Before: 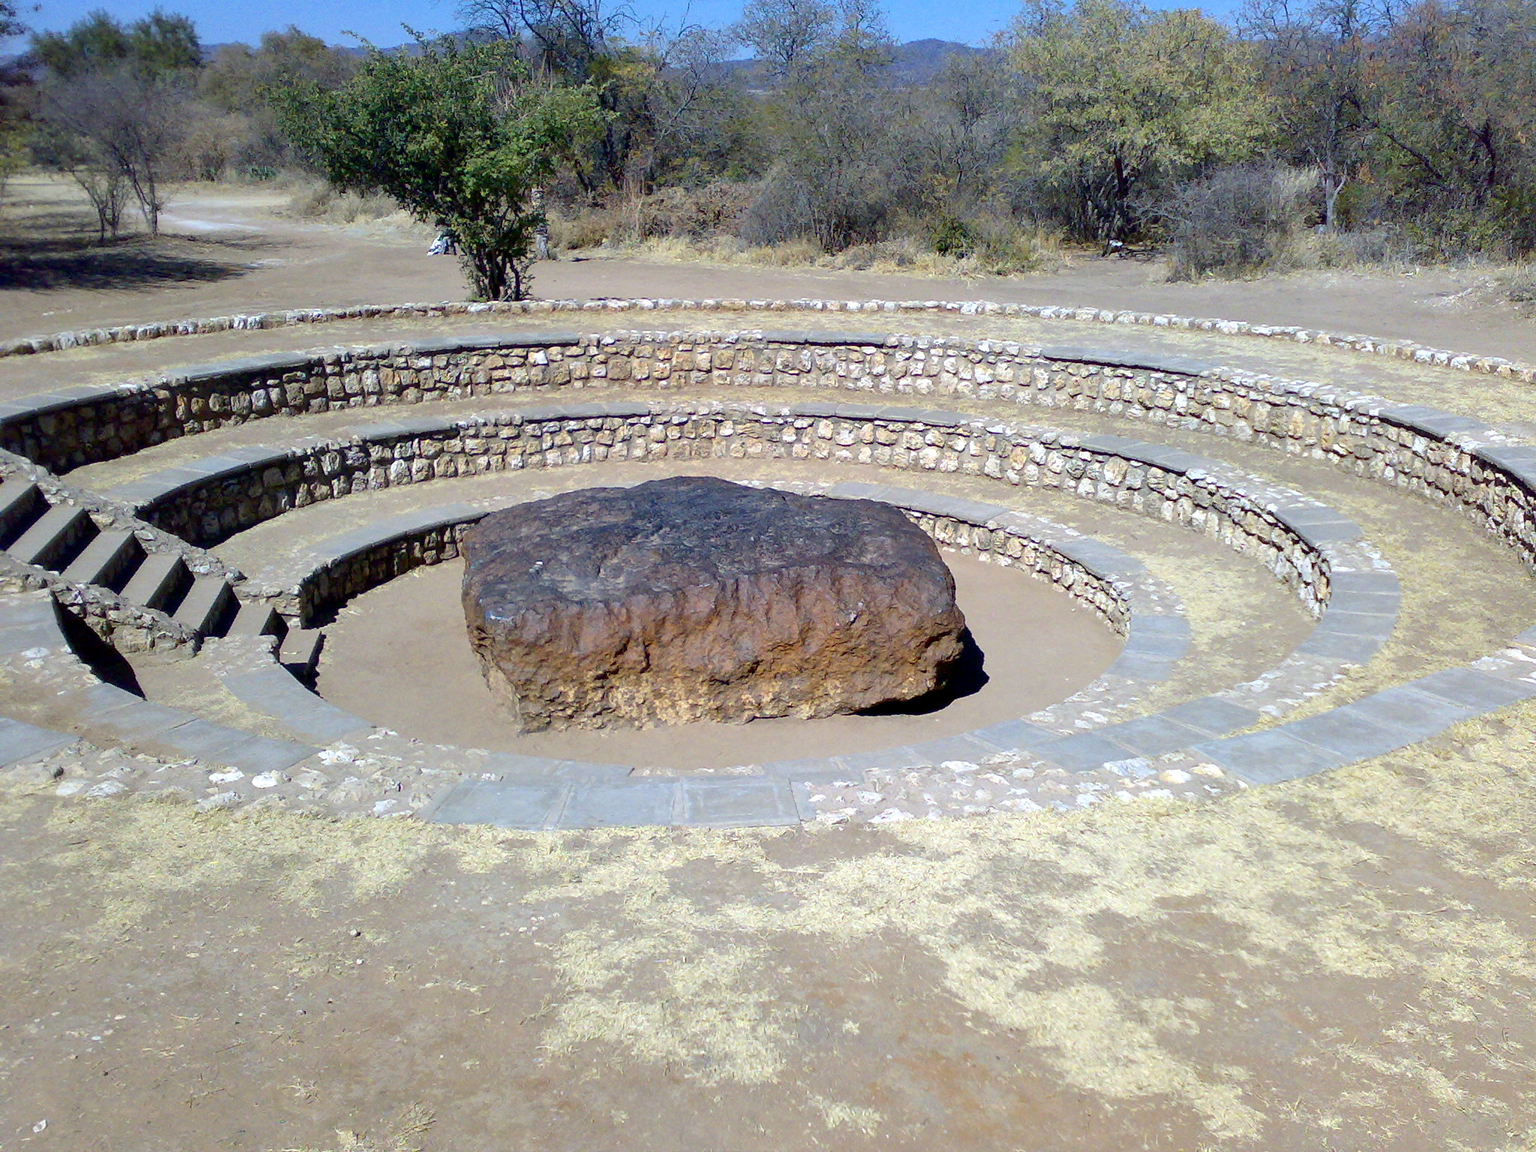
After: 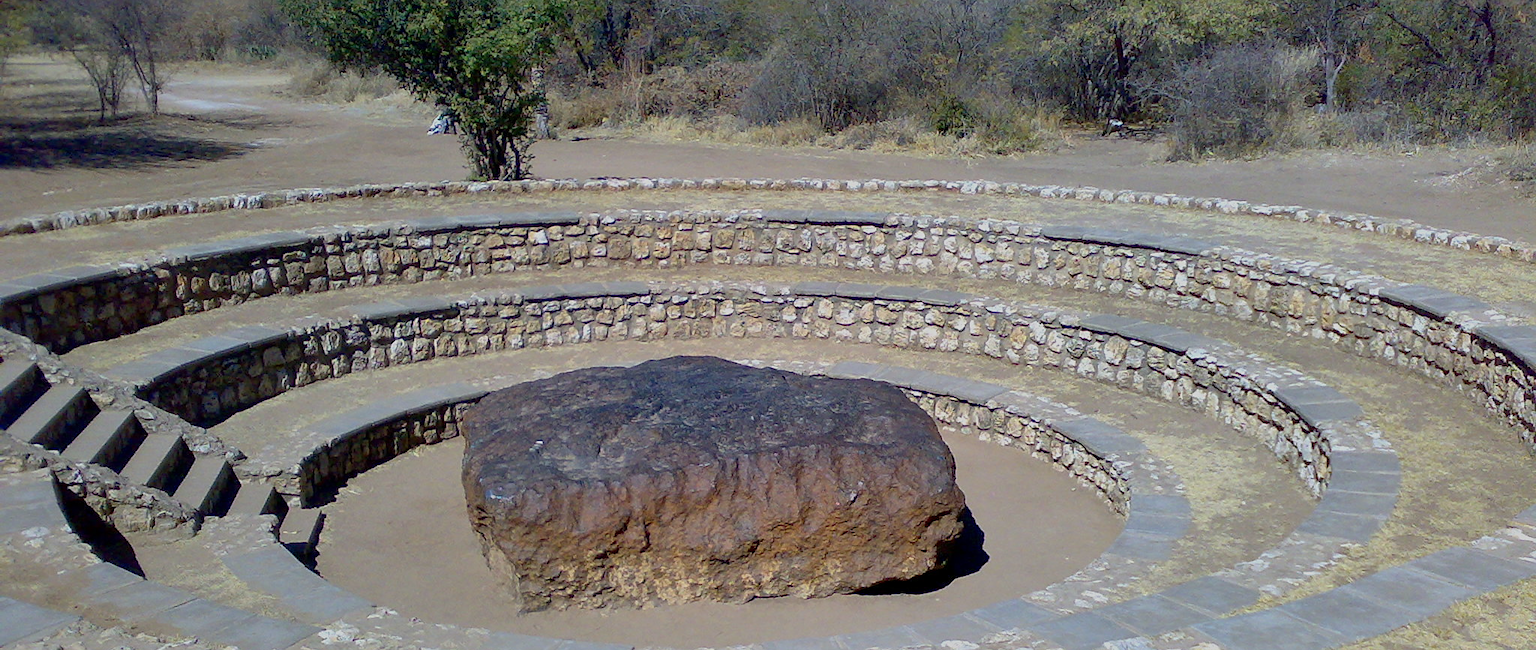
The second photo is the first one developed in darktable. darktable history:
crop and rotate: top 10.525%, bottom 32.994%
sharpen: amount 0.206
shadows and highlights: on, module defaults
exposure: exposure -0.491 EV, compensate exposure bias true, compensate highlight preservation false
